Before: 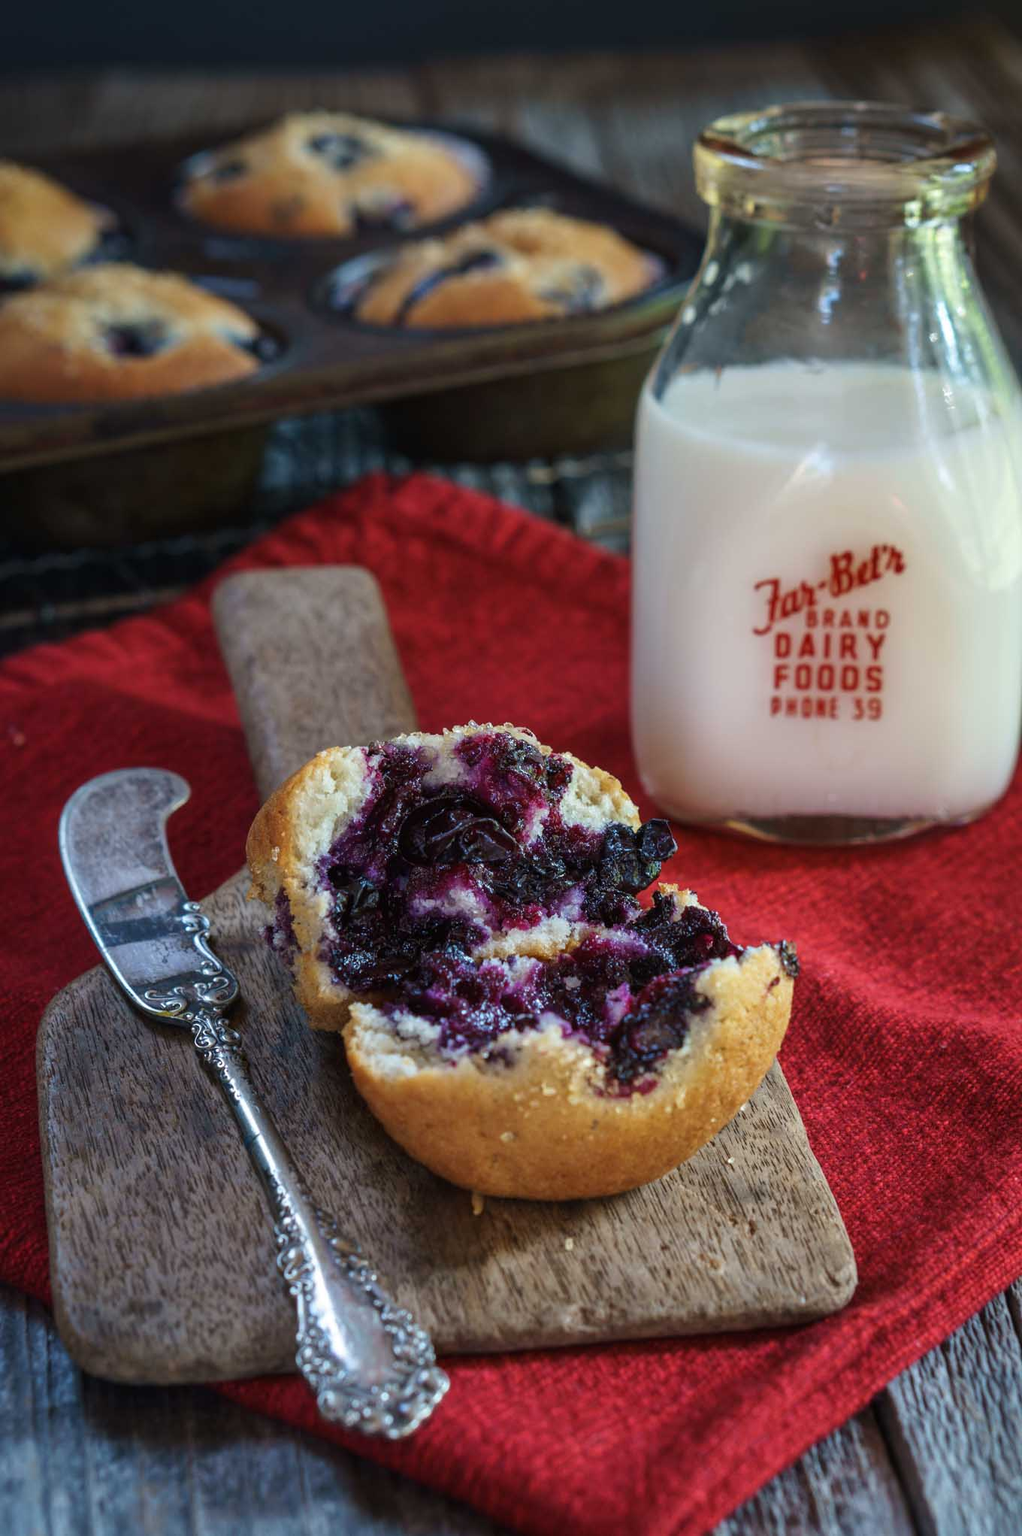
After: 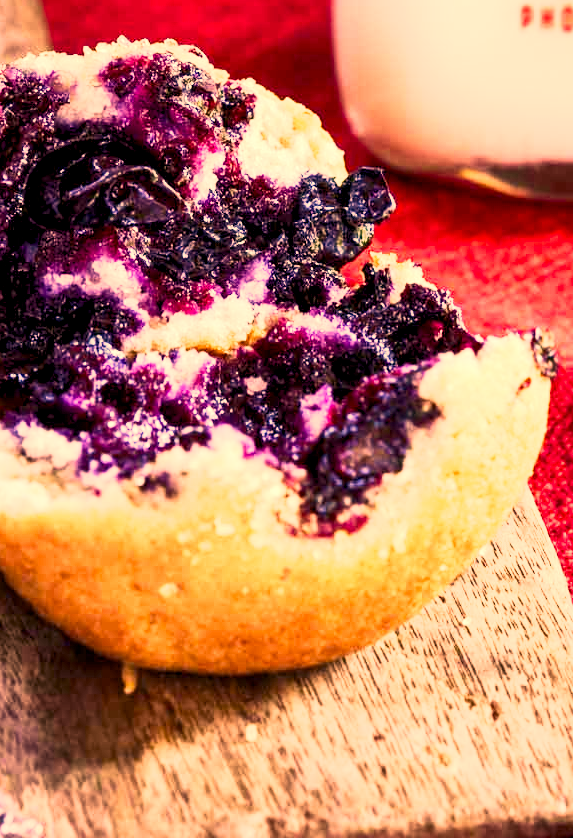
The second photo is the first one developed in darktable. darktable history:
contrast brightness saturation: contrast 0.16, saturation 0.32
exposure: black level correction 0, exposure 1.1 EV, compensate highlight preservation false
crop: left 37.221%, top 45.169%, right 20.63%, bottom 13.777%
color balance: input saturation 80.07%
color balance rgb: shadows lift › luminance -21.66%, shadows lift › chroma 6.57%, shadows lift › hue 270°, power › chroma 0.68%, power › hue 60°, highlights gain › luminance 6.08%, highlights gain › chroma 1.33%, highlights gain › hue 90°, global offset › luminance -0.87%, perceptual saturation grading › global saturation 26.86%, perceptual saturation grading › highlights -28.39%, perceptual saturation grading › mid-tones 15.22%, perceptual saturation grading › shadows 33.98%, perceptual brilliance grading › highlights 10%, perceptual brilliance grading › mid-tones 5%
color correction: highlights a* 40, highlights b* 40, saturation 0.69
velvia: on, module defaults
base curve: curves: ch0 [(0, 0) (0.088, 0.125) (0.176, 0.251) (0.354, 0.501) (0.613, 0.749) (1, 0.877)], preserve colors none
